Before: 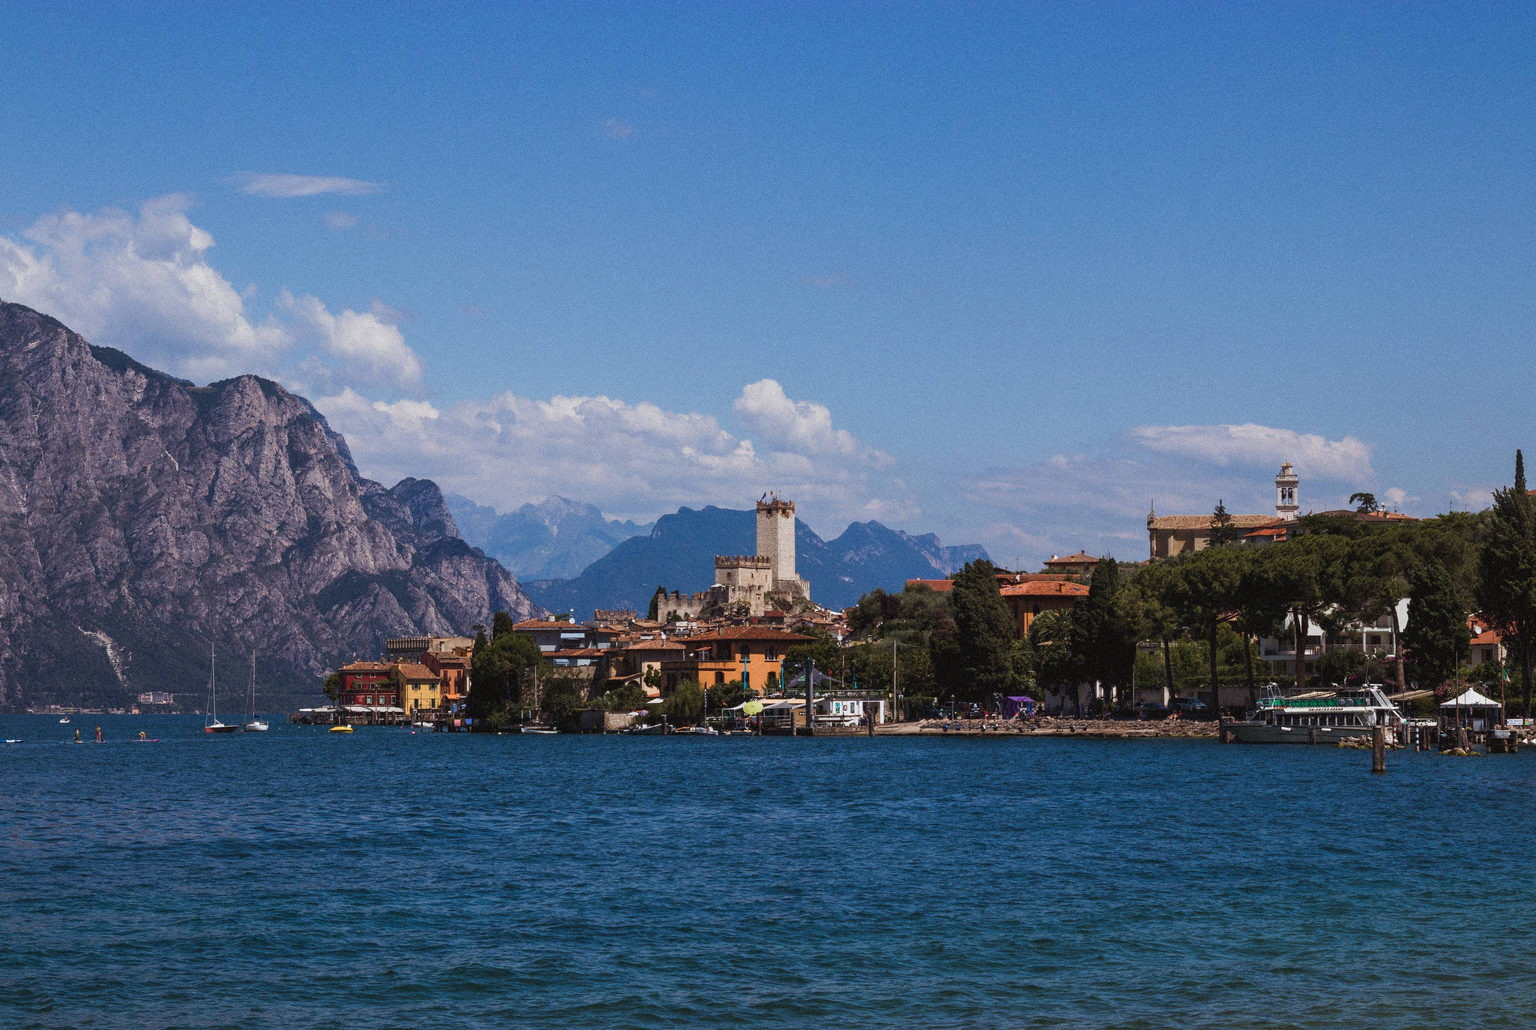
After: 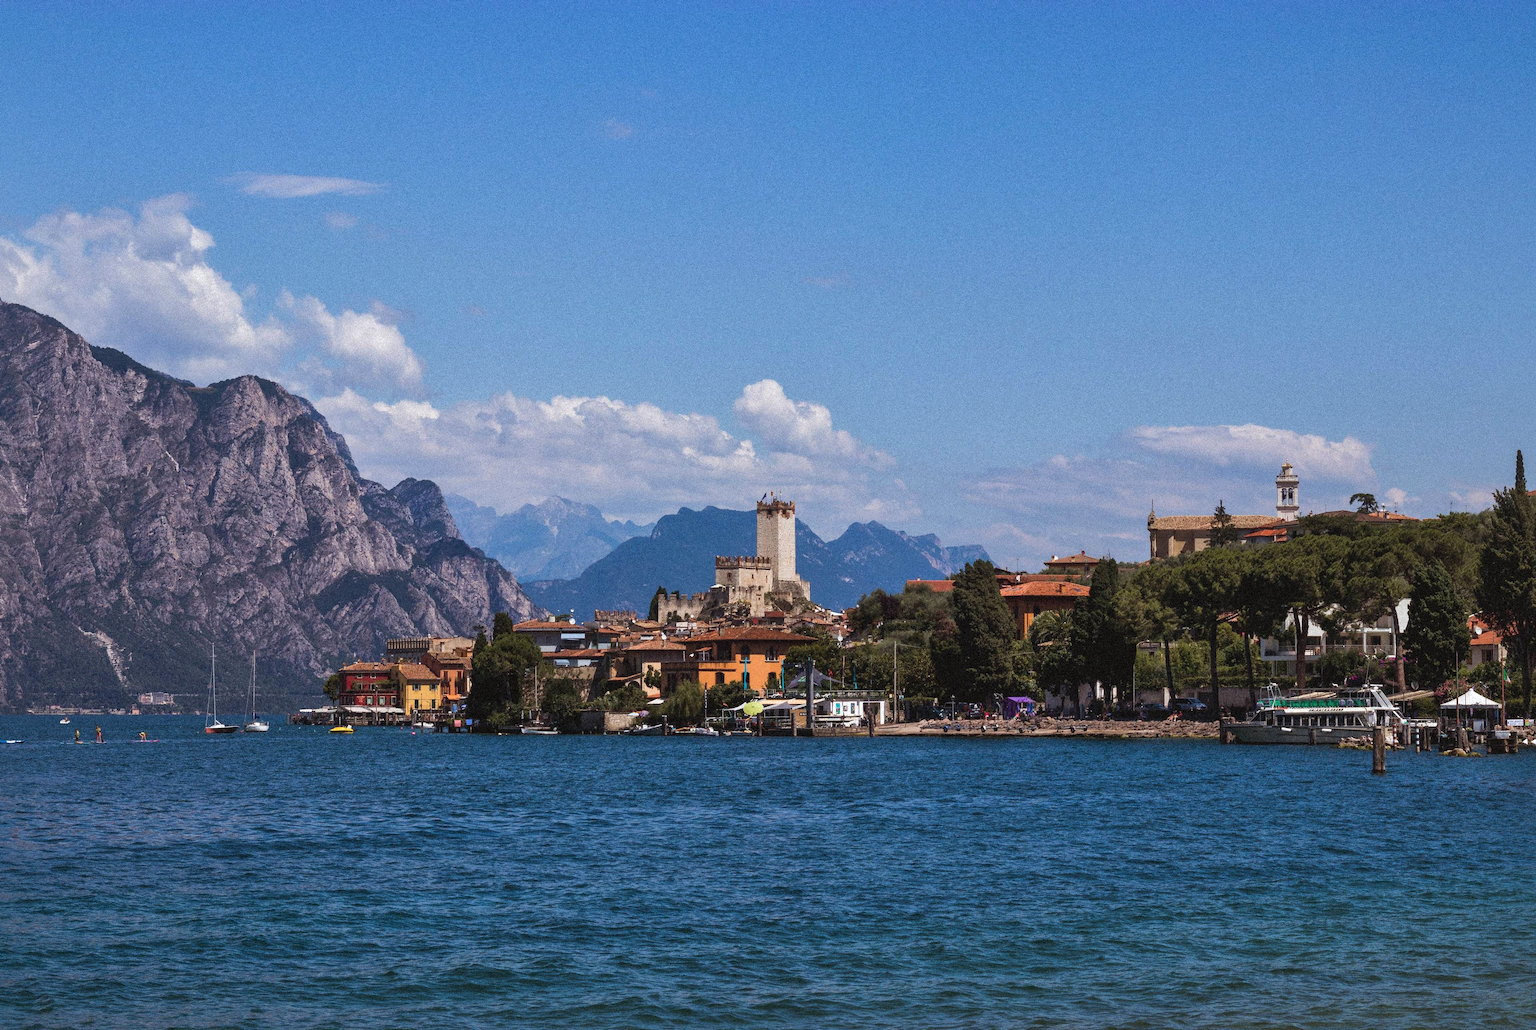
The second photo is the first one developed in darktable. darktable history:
shadows and highlights: on, module defaults
tone equalizer: -8 EV -0.417 EV, -7 EV -0.389 EV, -6 EV -0.333 EV, -5 EV -0.222 EV, -3 EV 0.222 EV, -2 EV 0.333 EV, -1 EV 0.389 EV, +0 EV 0.417 EV, edges refinement/feathering 500, mask exposure compensation -1.57 EV, preserve details no
